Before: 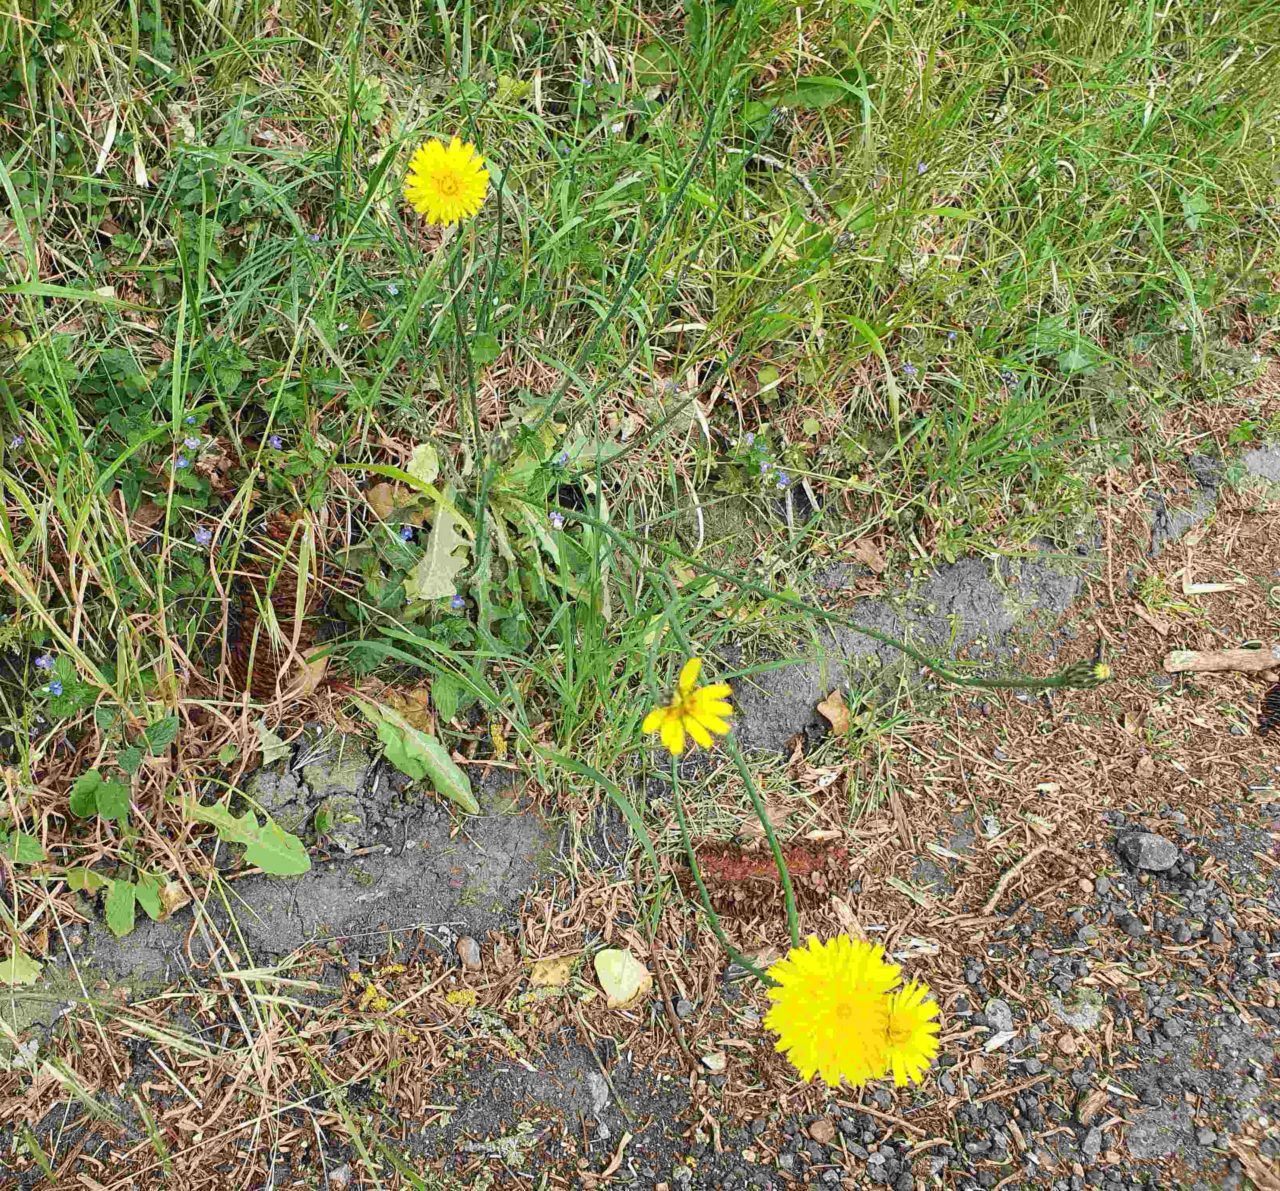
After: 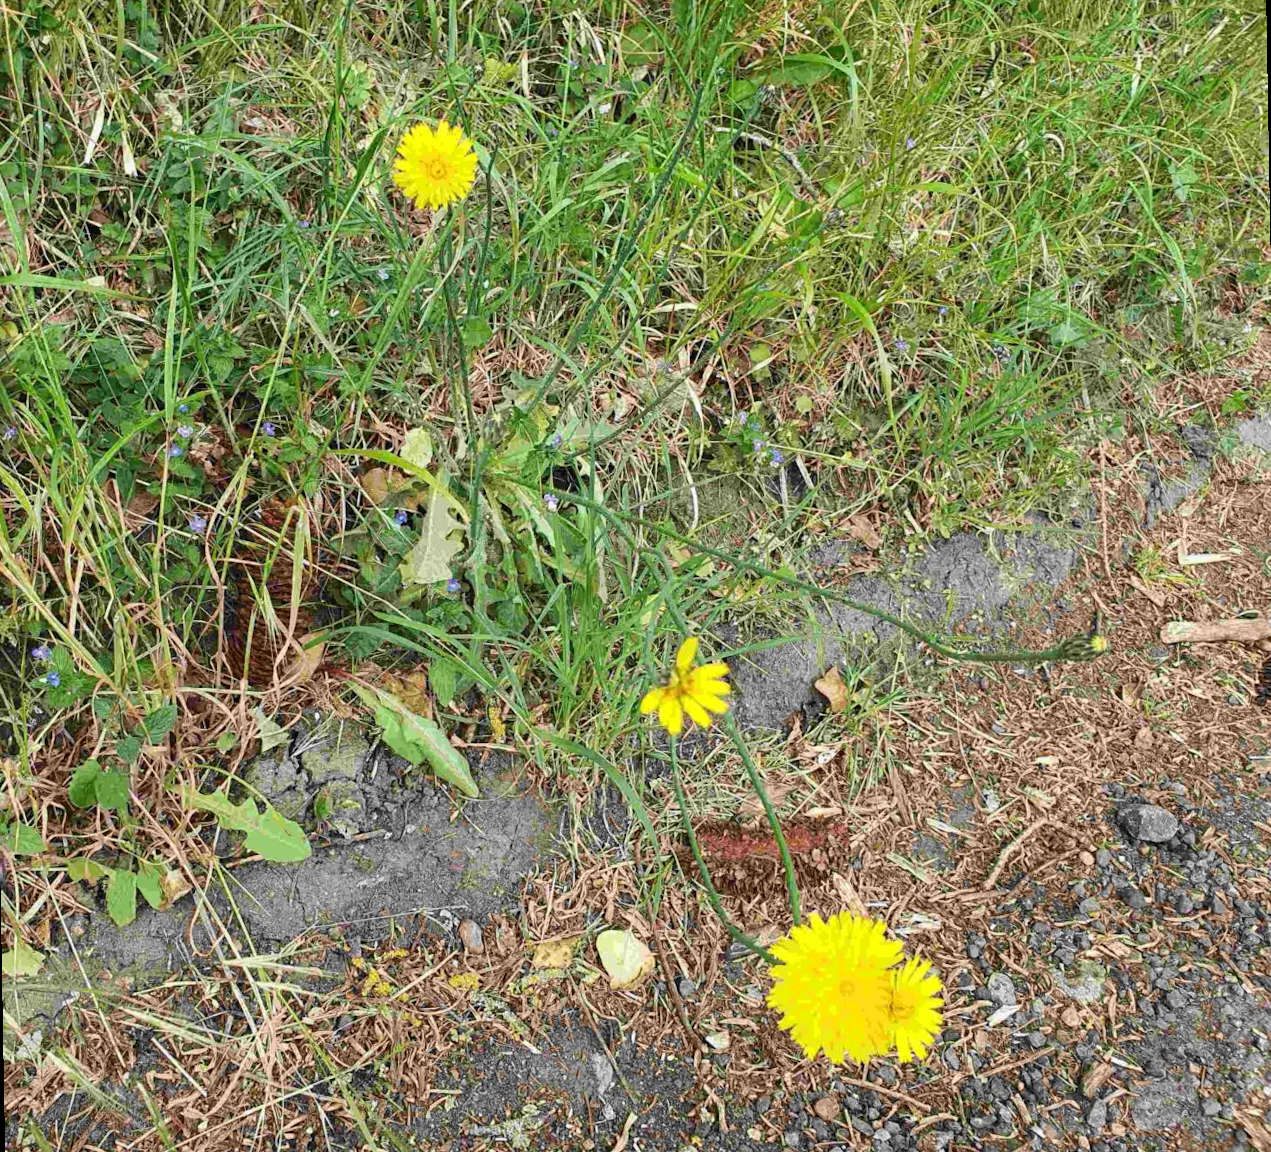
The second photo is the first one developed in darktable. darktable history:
rotate and perspective: rotation -1°, crop left 0.011, crop right 0.989, crop top 0.025, crop bottom 0.975
